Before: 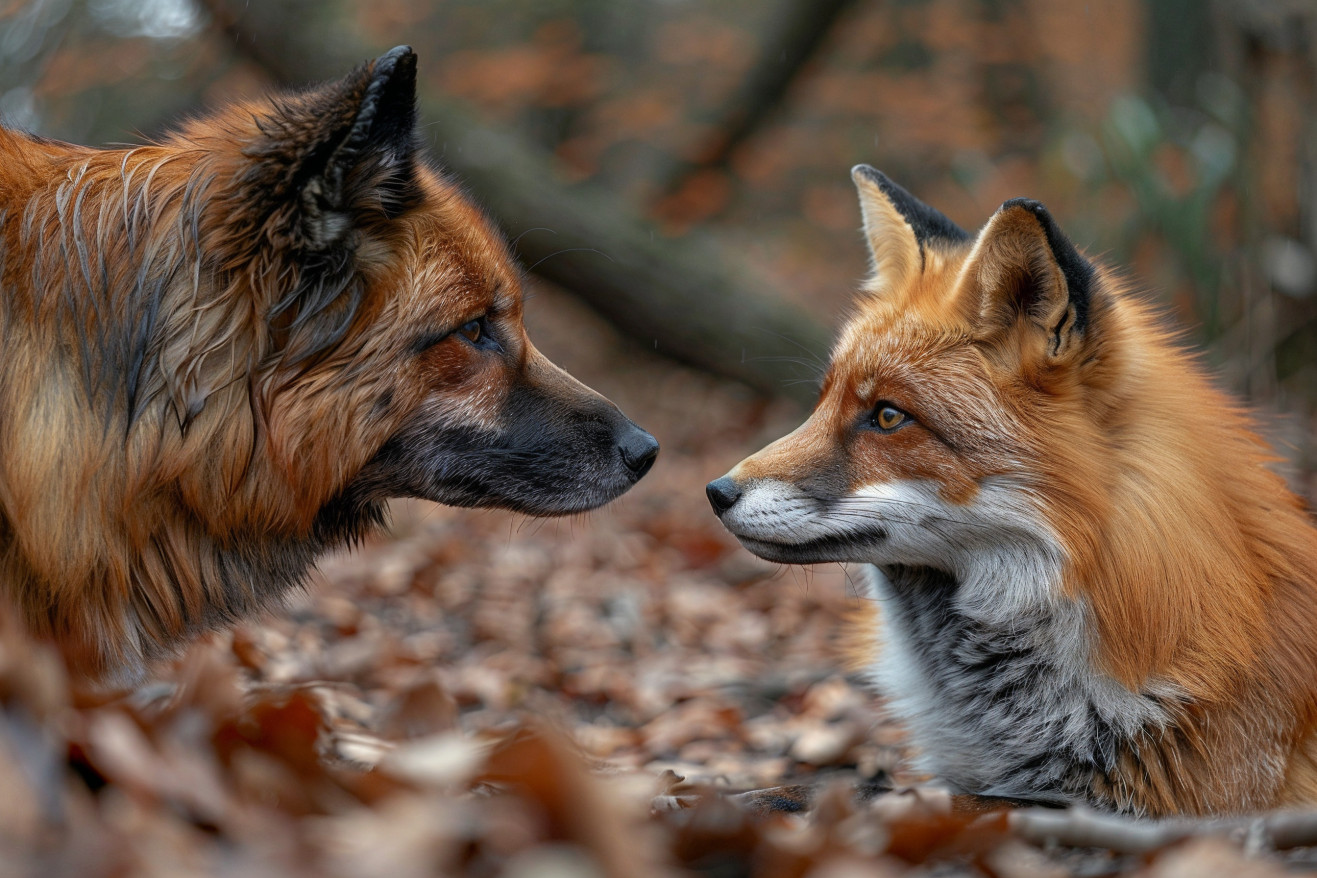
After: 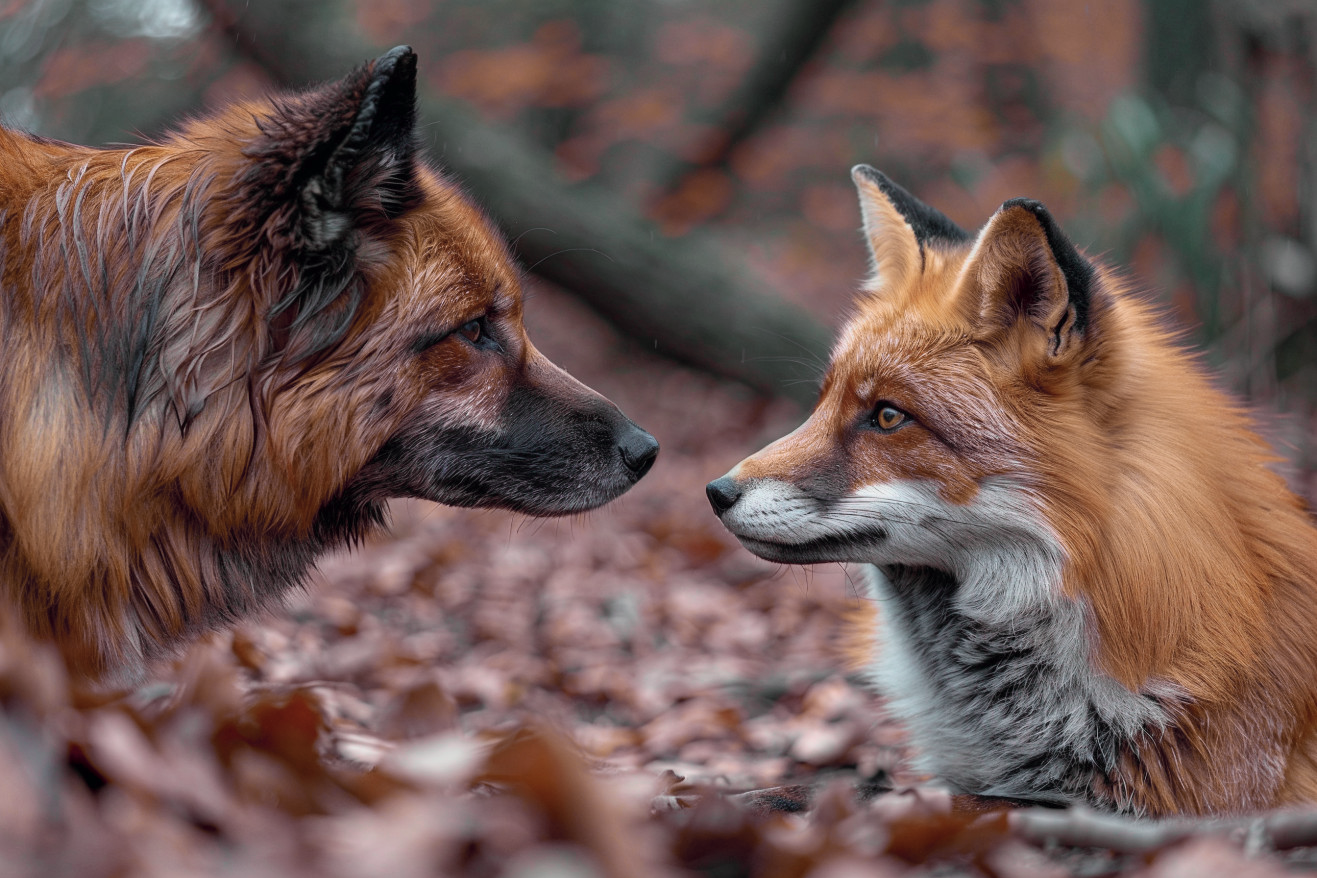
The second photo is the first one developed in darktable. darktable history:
tone curve: curves: ch0 [(0, 0) (0.822, 0.825) (0.994, 0.955)]; ch1 [(0, 0) (0.226, 0.261) (0.383, 0.397) (0.46, 0.46) (0.498, 0.501) (0.524, 0.543) (0.578, 0.575) (1, 1)]; ch2 [(0, 0) (0.438, 0.456) (0.5, 0.495) (0.547, 0.515) (0.597, 0.58) (0.629, 0.603) (1, 1)], color space Lab, independent channels, preserve colors none
